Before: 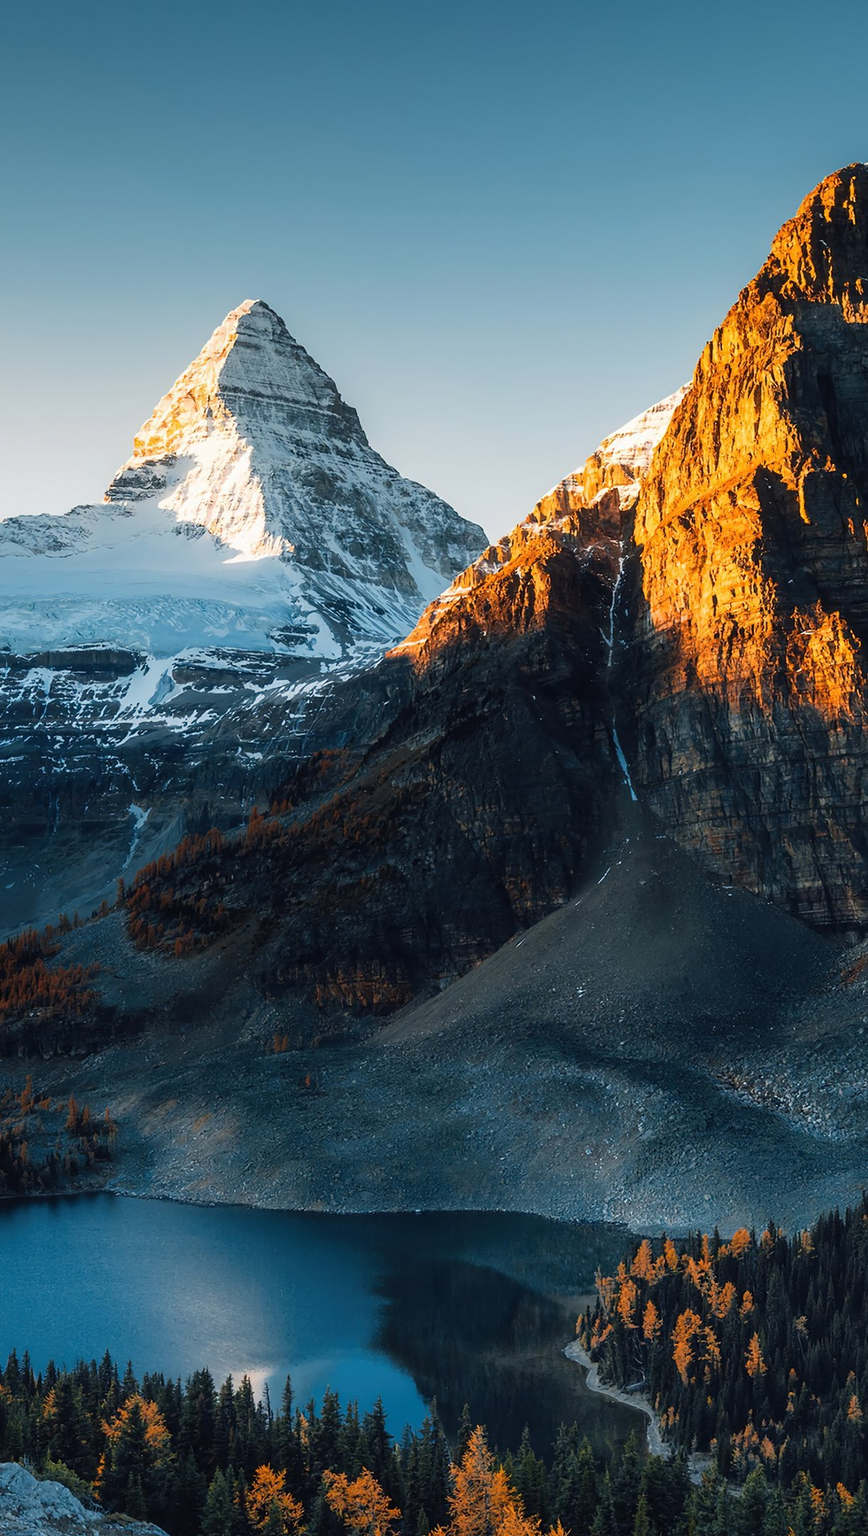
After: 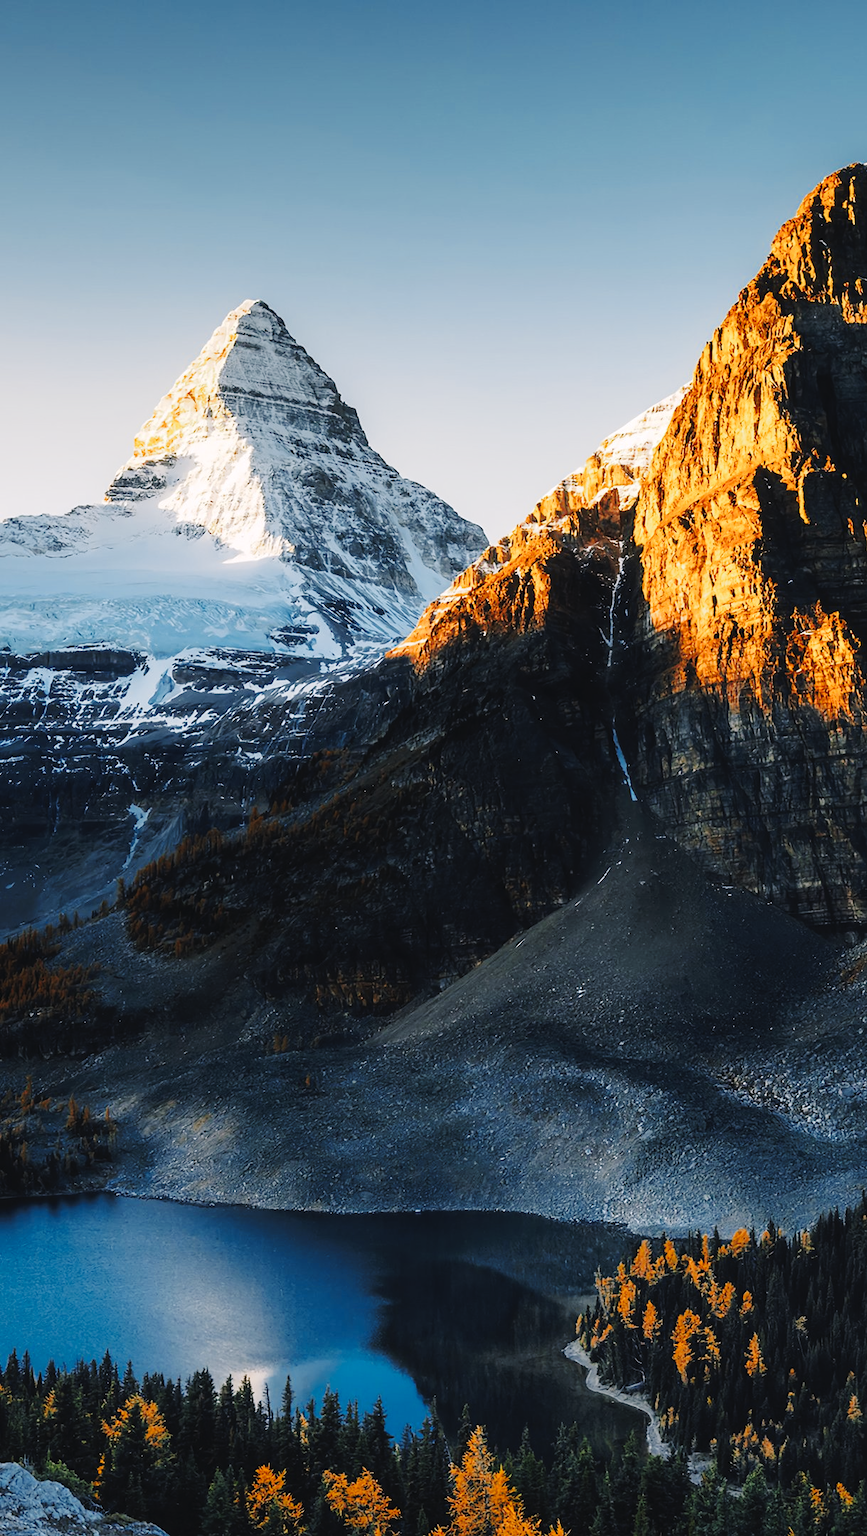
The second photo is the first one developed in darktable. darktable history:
tone curve: curves: ch0 [(0, 0) (0.003, 0.023) (0.011, 0.029) (0.025, 0.037) (0.044, 0.047) (0.069, 0.057) (0.1, 0.075) (0.136, 0.103) (0.177, 0.145) (0.224, 0.193) (0.277, 0.266) (0.335, 0.362) (0.399, 0.473) (0.468, 0.569) (0.543, 0.655) (0.623, 0.73) (0.709, 0.804) (0.801, 0.874) (0.898, 0.924) (1, 1)], preserve colors none
color look up table: target L [96.11, 94.53, 92.42, 85.78, 76.12, 70.35, 59.32, 62, 56.31, 45.79, 38.78, 22.64, 200.62, 91.06, 84.83, 77.73, 73.64, 68.21, 60.73, 55.59, 54.88, 50.63, 46.06, 38.93, 37.35, 31.21, 21.26, 18.01, 0.526, 83.05, 81.04, 61.88, 60.03, 56.92, 57.02, 69.06, 51.38, 46.41, 40.68, 30.6, 32.83, 18.31, 4.95, 77.92, 56.59, 52.61, 54.67, 36.79, 28.16], target a [-12.4, -9.945, -27.49, -32.94, -25.93, -10.01, -38.39, -12.76, -8.133, -25.31, -23.62, -19.36, 0, 1.809, -1.866, 6.75, 31.29, 32.3, 26.91, 50.4, 57.15, 34.96, -3.539, 30.47, 47.01, 3.849, 16.61, 24.1, -0.782, 6.753, 29.17, 16.44, 58.84, 3.626, 19.94, 44.26, 48.17, 47.93, 9.705, 27.43, 39.32, 23.46, 11.27, -23.08, -3.056, -21.65, -26.77, -10.66, 3.255], target b [34.14, 16.61, 34.67, 22.07, 8.691, 1.33, 30.23, 43.75, 24.74, 14.18, 23.02, 12.61, 0, 30.33, 60.13, 3.947, 11.81, 37.87, 50.02, 52.34, 24.14, 28.8, 37.98, 40.2, 41.5, 4.488, 30.55, 10.41, -0.154, -21.2, -19.98, -49.09, -15.21, -6.804, -23, -36.63, -29.21, -6.42, -57.91, -11.48, -59.58, -40.42, -18.16, -20.94, -39.66, -29.4, -0.425, -15.18, -28.51], num patches 49
